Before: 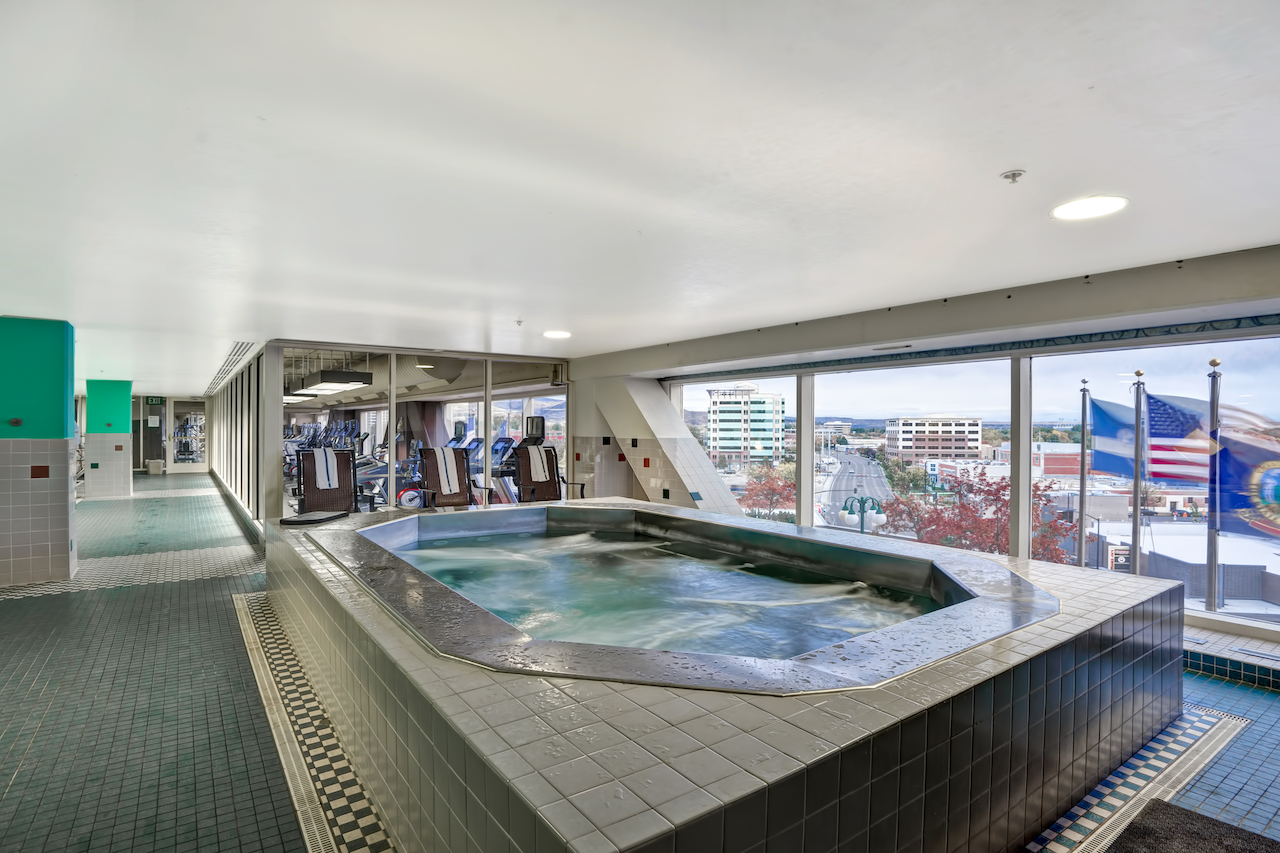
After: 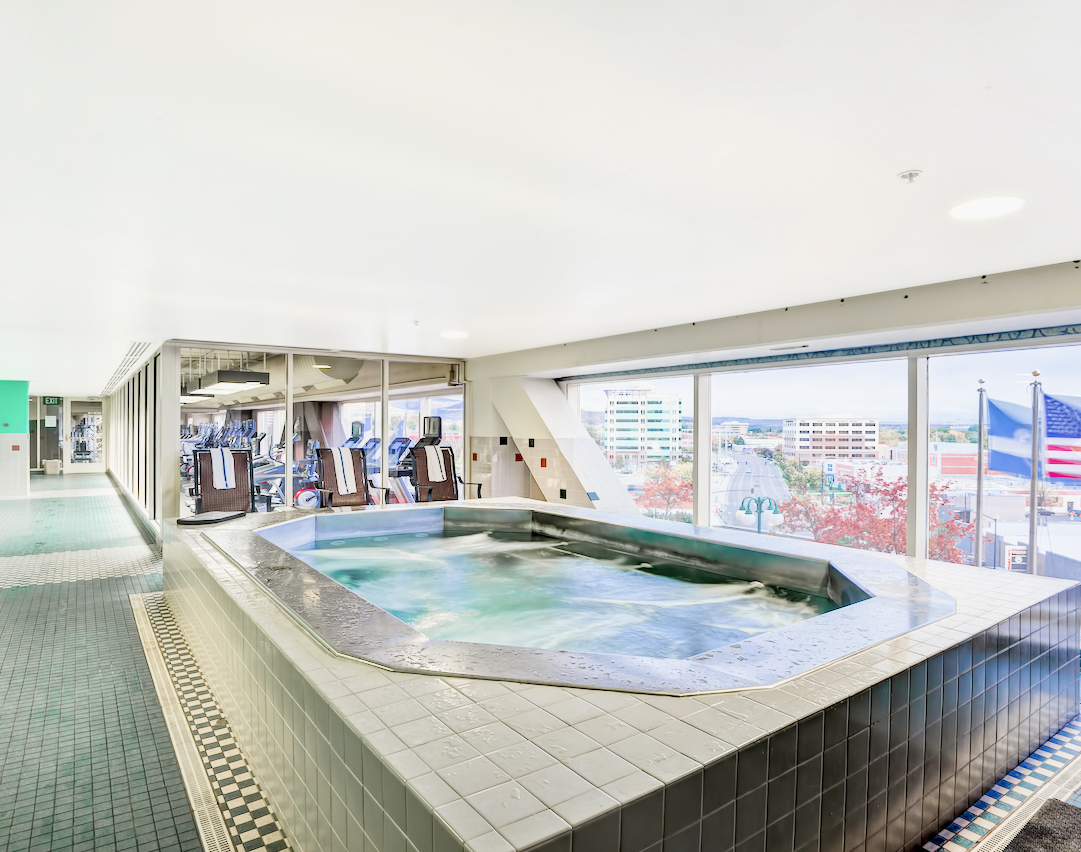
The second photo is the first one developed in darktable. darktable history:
exposure: black level correction 0.001, exposure 1.71 EV, compensate highlight preservation false
filmic rgb: black relative exposure -16 EV, white relative exposure 6.09 EV, hardness 5.21
crop: left 8.053%, right 7.473%
